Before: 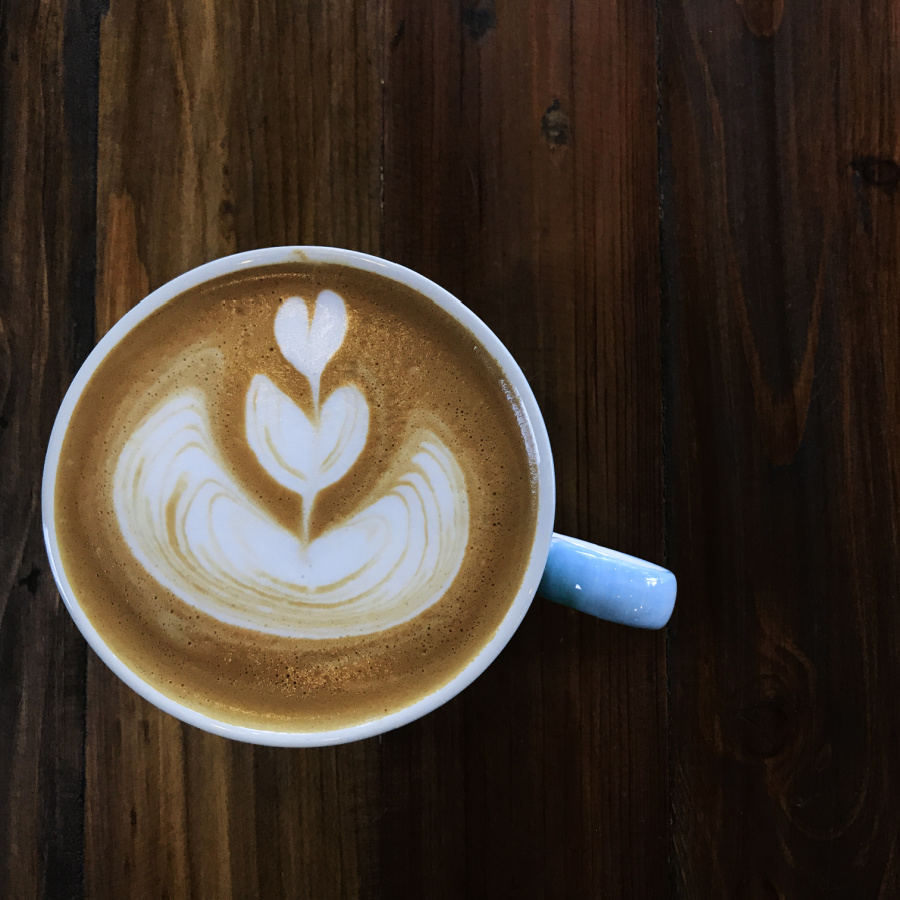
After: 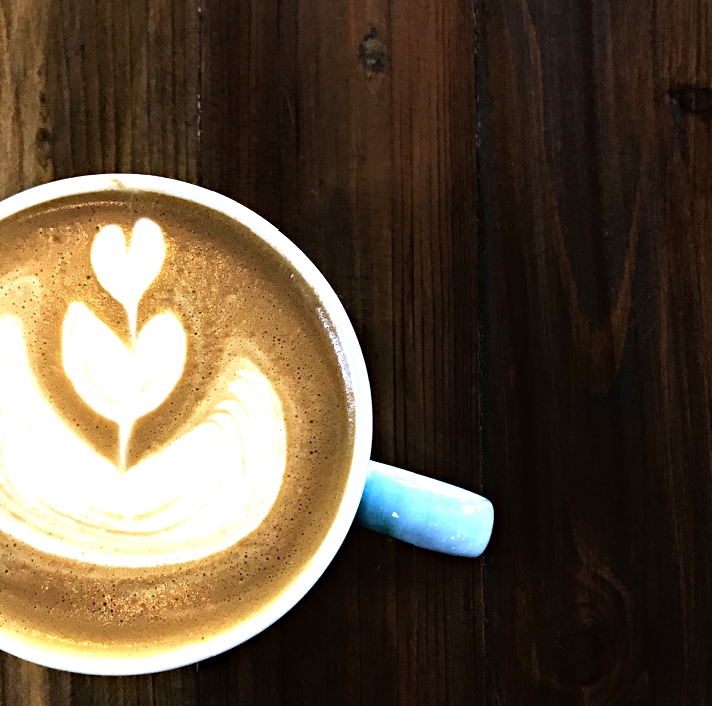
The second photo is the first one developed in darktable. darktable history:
tone equalizer: -8 EV -0.735 EV, -7 EV -0.67 EV, -6 EV -0.638 EV, -5 EV -0.372 EV, -3 EV 0.388 EV, -2 EV 0.6 EV, -1 EV 0.681 EV, +0 EV 0.78 EV
crop and rotate: left 20.394%, top 8.03%, right 0.387%, bottom 13.45%
exposure: exposure 0.655 EV, compensate highlight preservation false
haze removal: adaptive false
contrast equalizer: octaves 7, y [[0.5, 0.504, 0.515, 0.527, 0.535, 0.534], [0.5 ×6], [0.491, 0.387, 0.179, 0.068, 0.068, 0.068], [0 ×5, 0.023], [0 ×6]]
